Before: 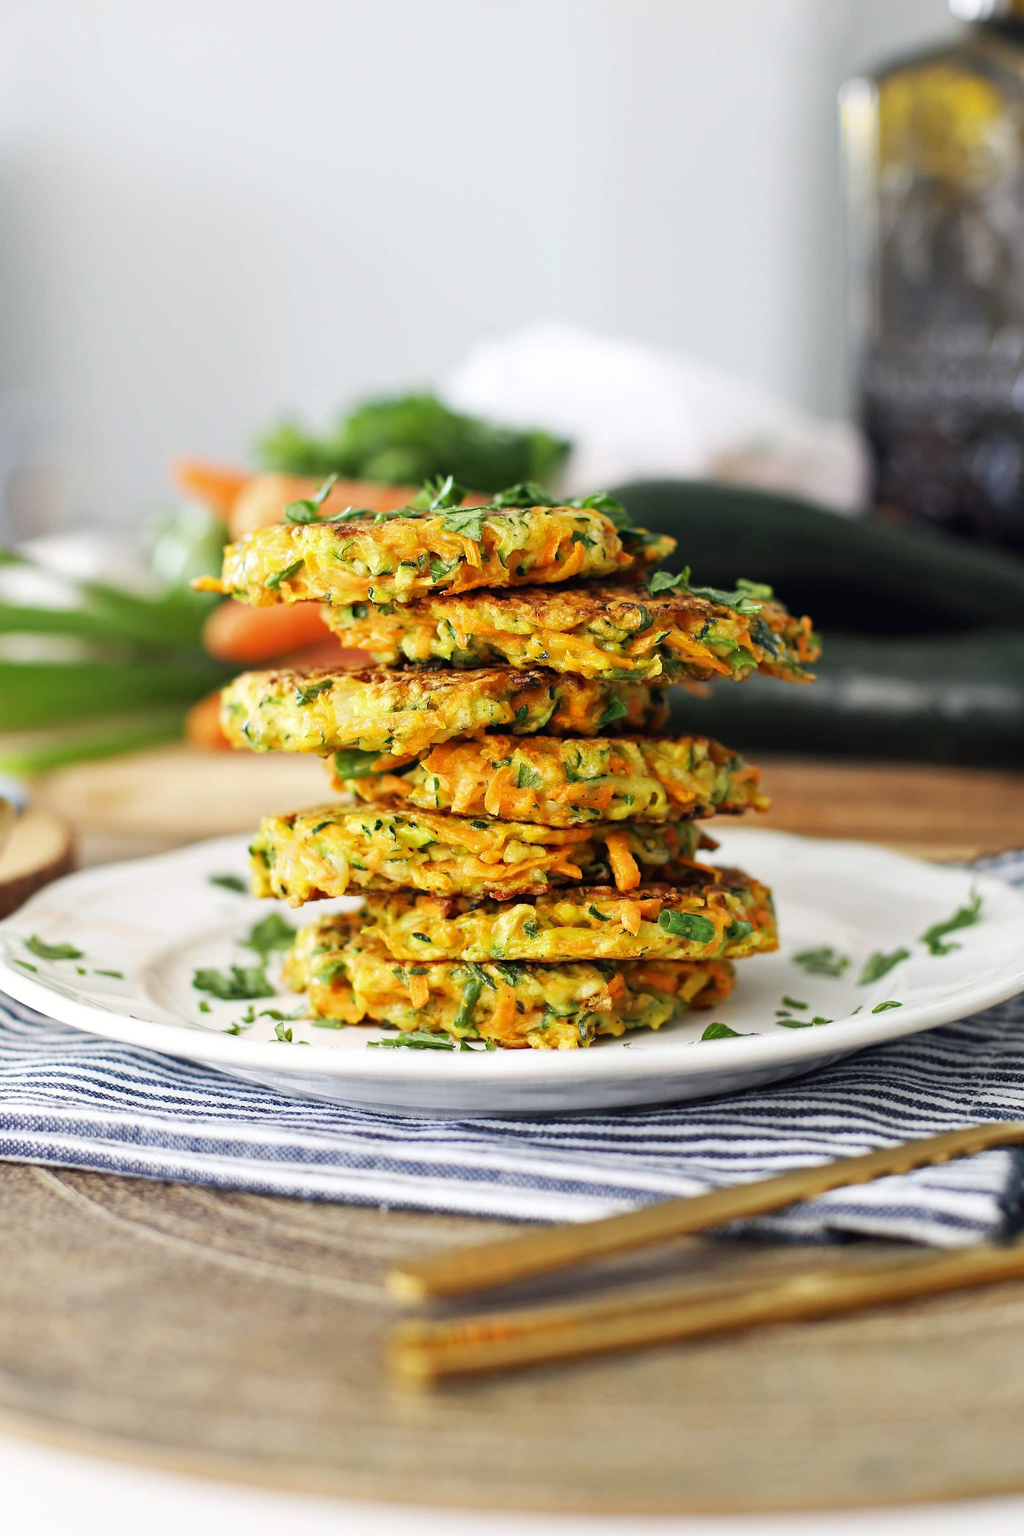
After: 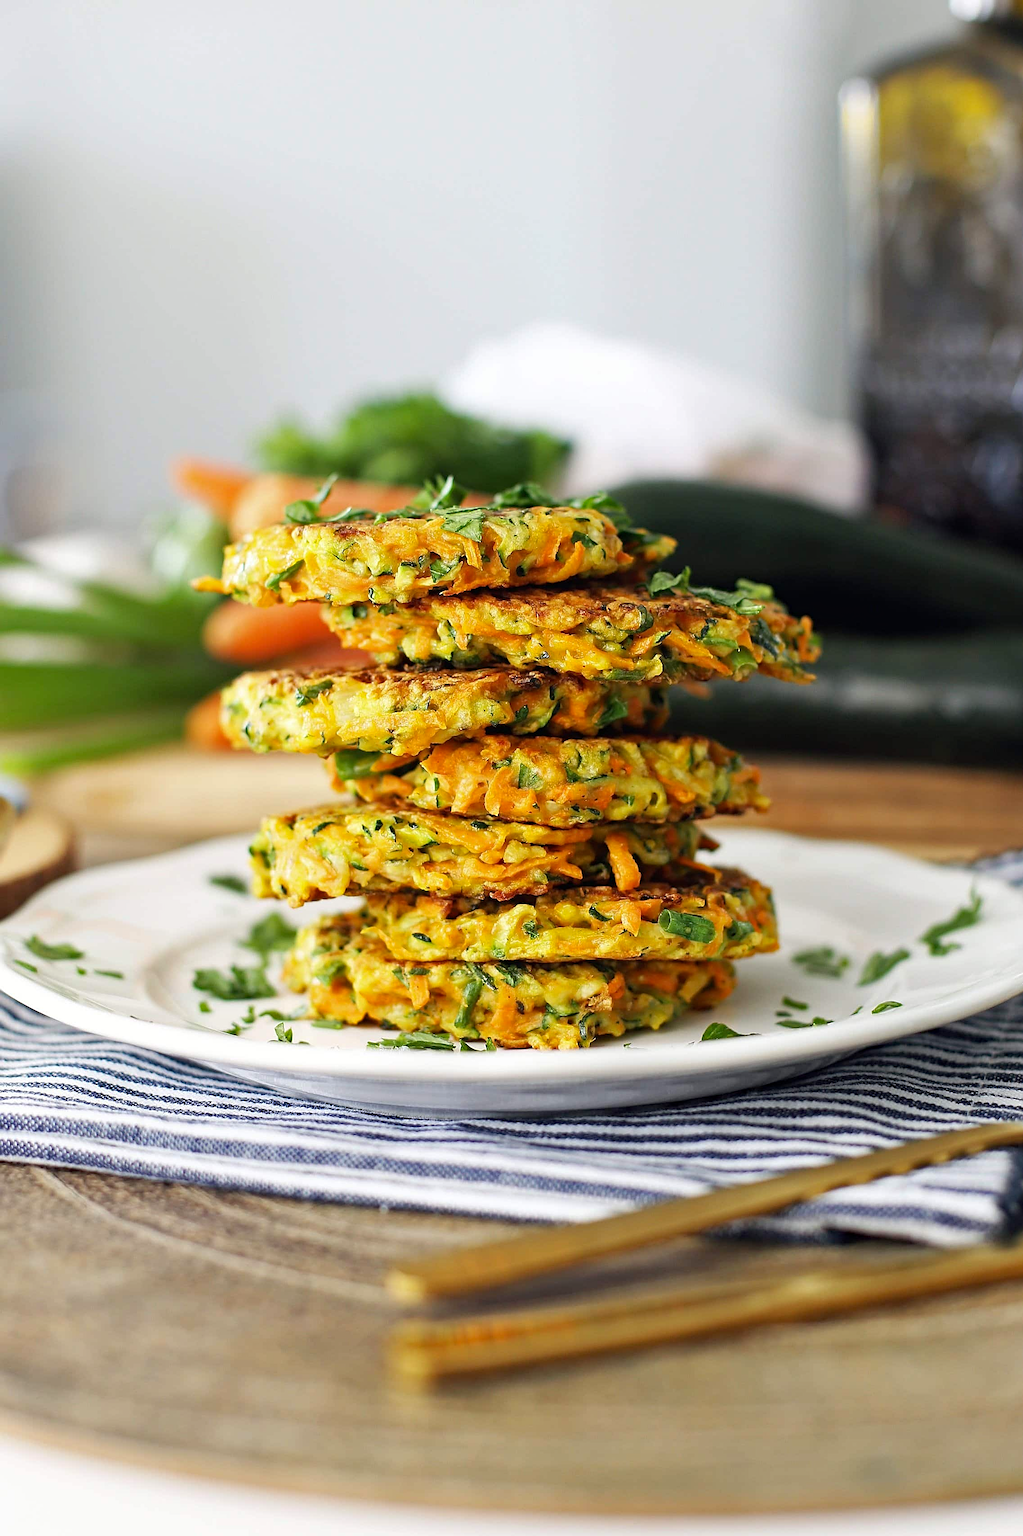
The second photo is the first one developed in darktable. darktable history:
base curve: curves: ch0 [(0, 0) (0.472, 0.455) (1, 1)], preserve colors none
sharpen: on, module defaults
haze removal: compatibility mode true, adaptive false
